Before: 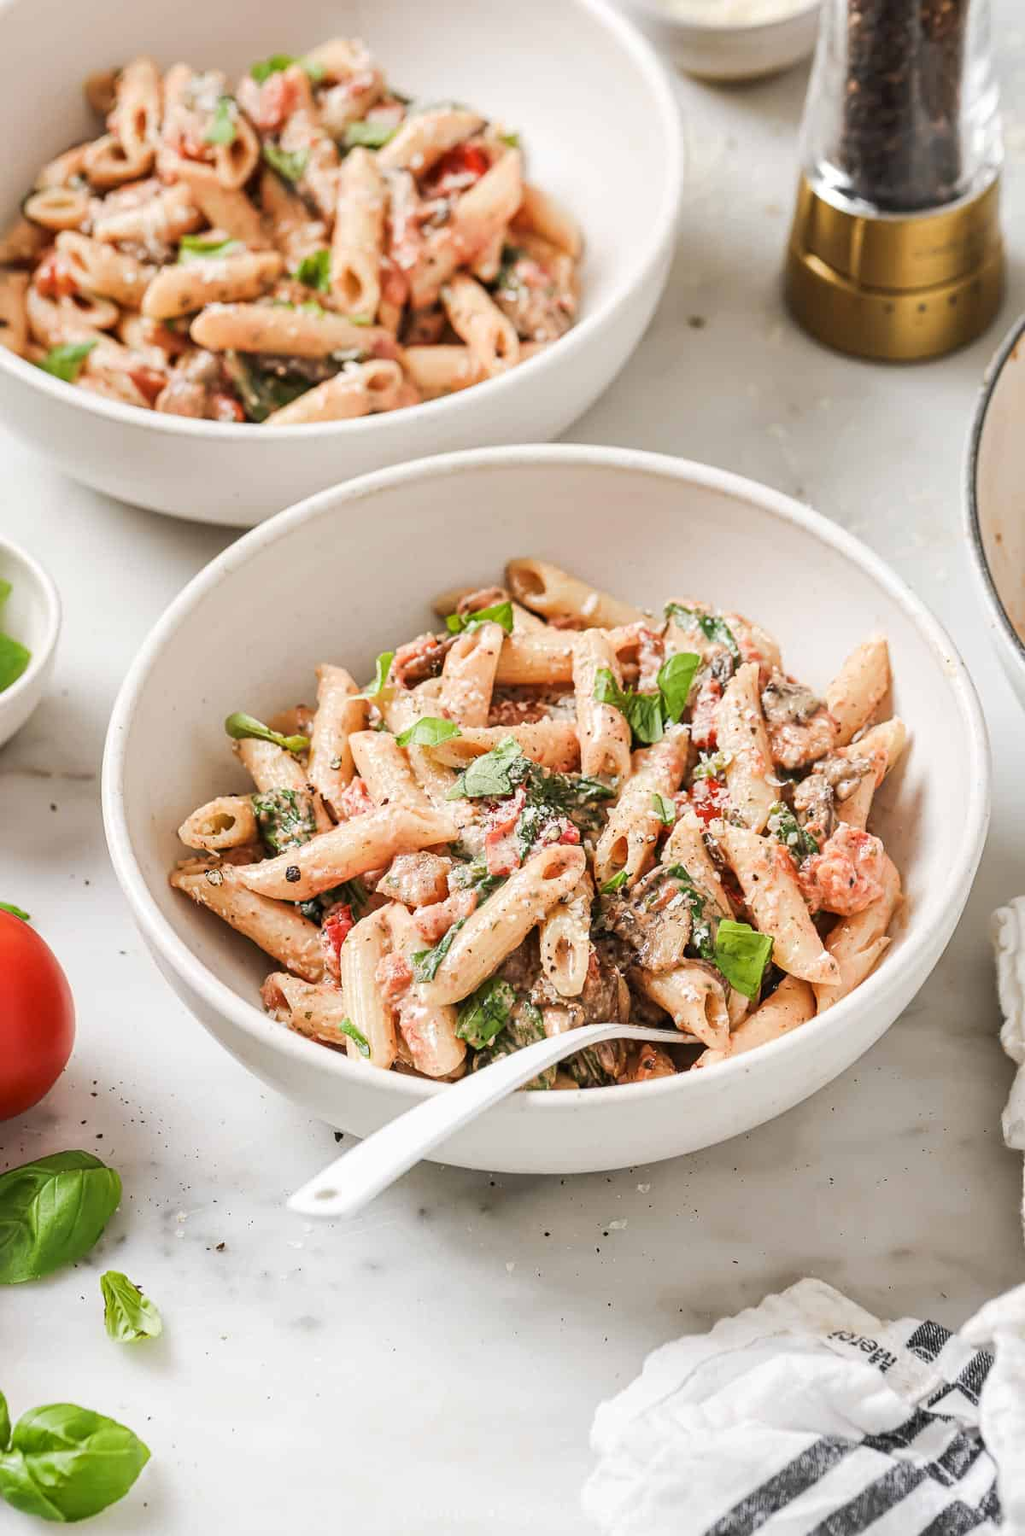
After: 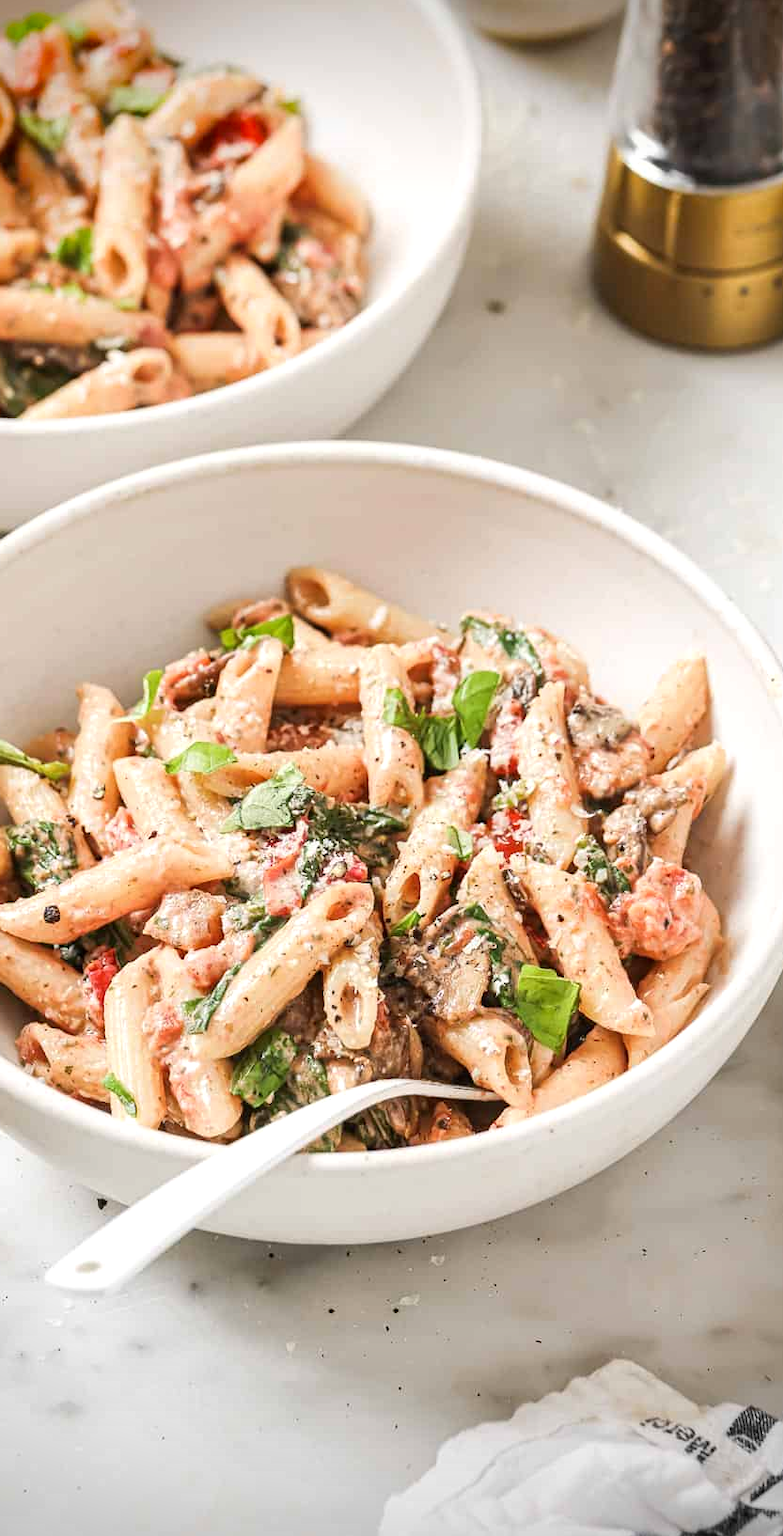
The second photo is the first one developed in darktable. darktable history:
vignetting: fall-off start 88.53%, fall-off radius 44.2%, saturation 0.376, width/height ratio 1.161
exposure: exposure 0.2 EV, compensate highlight preservation false
crop and rotate: left 24.034%, top 2.838%, right 6.406%, bottom 6.299%
